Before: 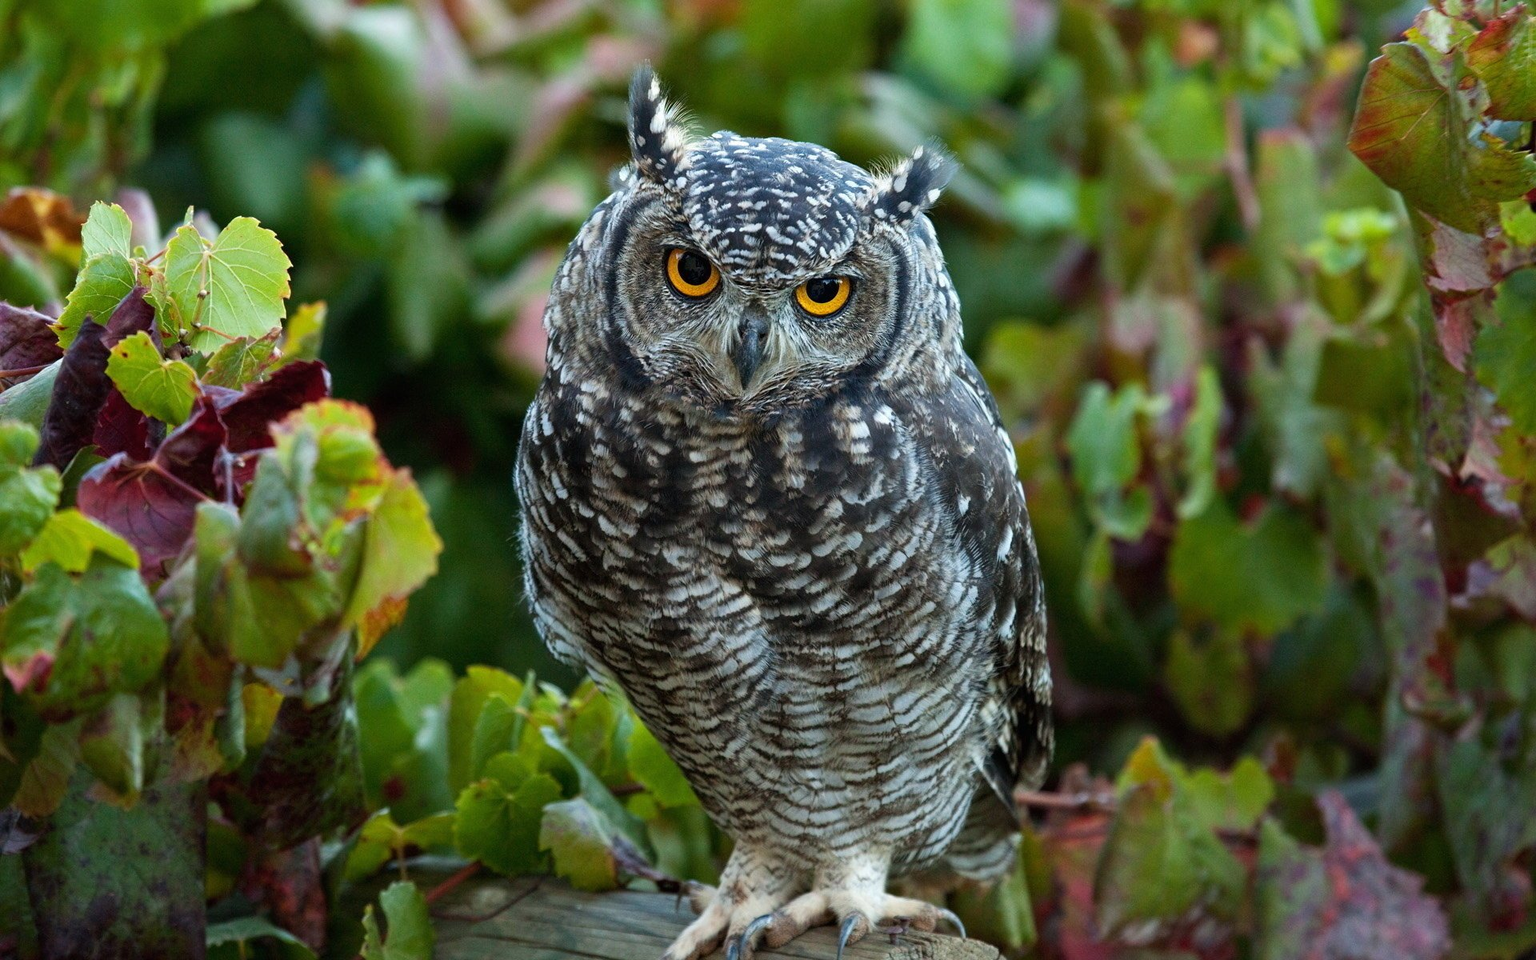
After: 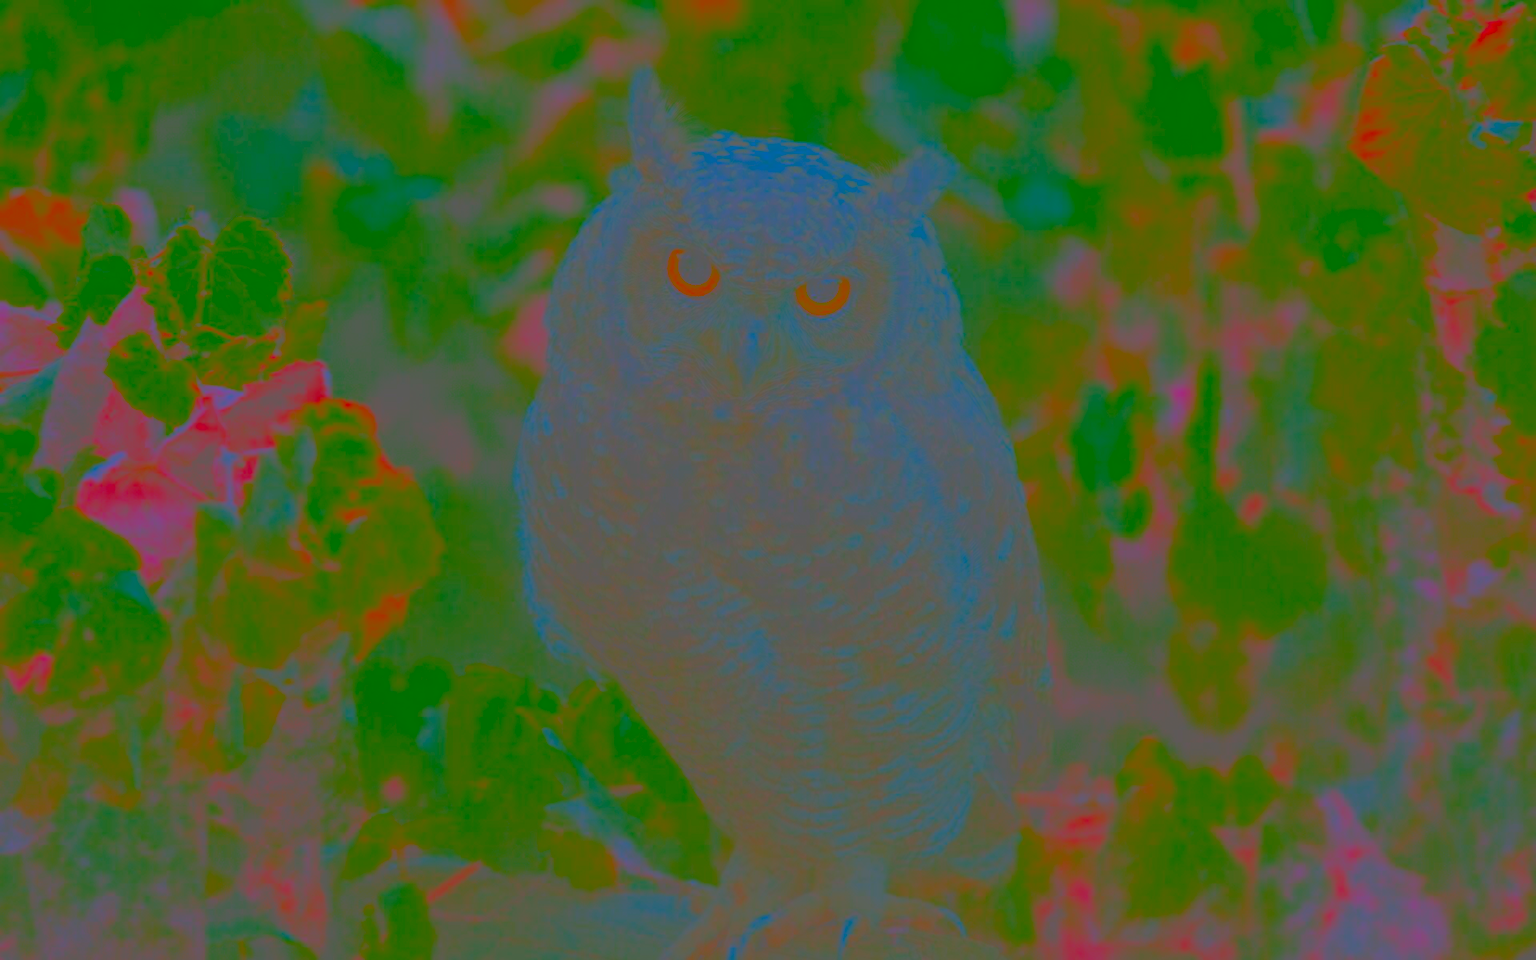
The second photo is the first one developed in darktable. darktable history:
contrast brightness saturation: contrast -0.97, brightness -0.167, saturation 0.741
